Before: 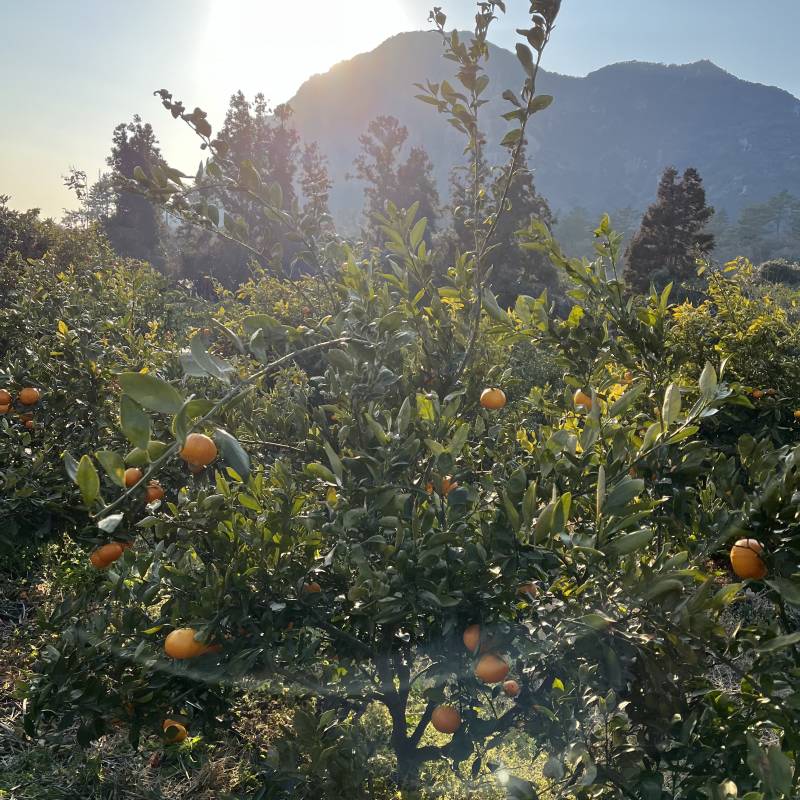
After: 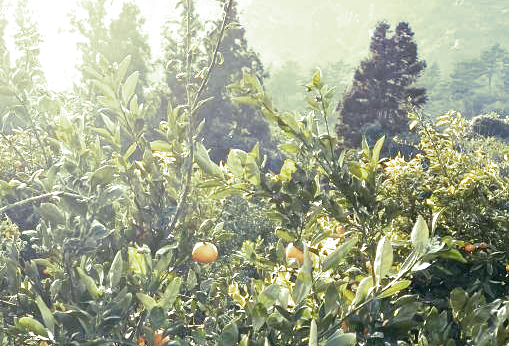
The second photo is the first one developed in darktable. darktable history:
color calibration: illuminant as shot in camera, x 0.358, y 0.373, temperature 4628.91 K
exposure: black level correction 0, exposure 1.5 EV, compensate exposure bias true, compensate highlight preservation false
crop: left 36.005%, top 18.293%, right 0.31%, bottom 38.444%
split-toning: shadows › hue 290.82°, shadows › saturation 0.34, highlights › saturation 0.38, balance 0, compress 50%
